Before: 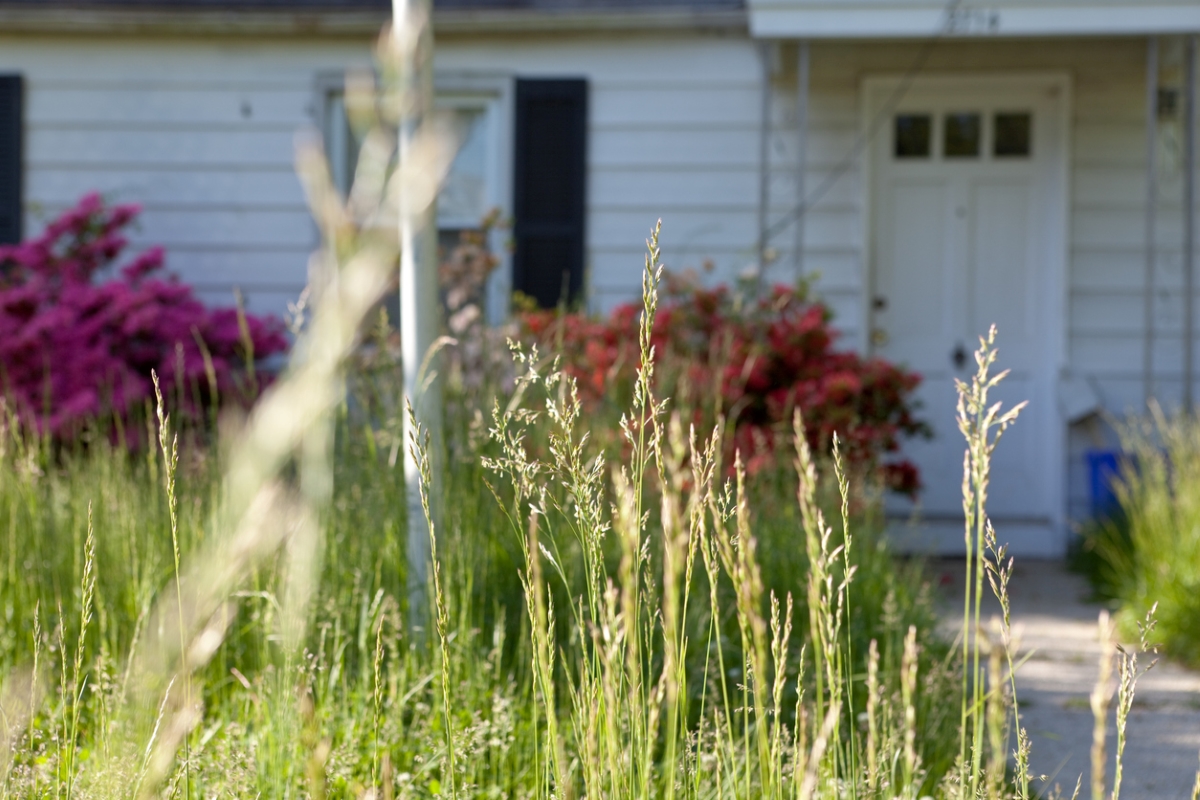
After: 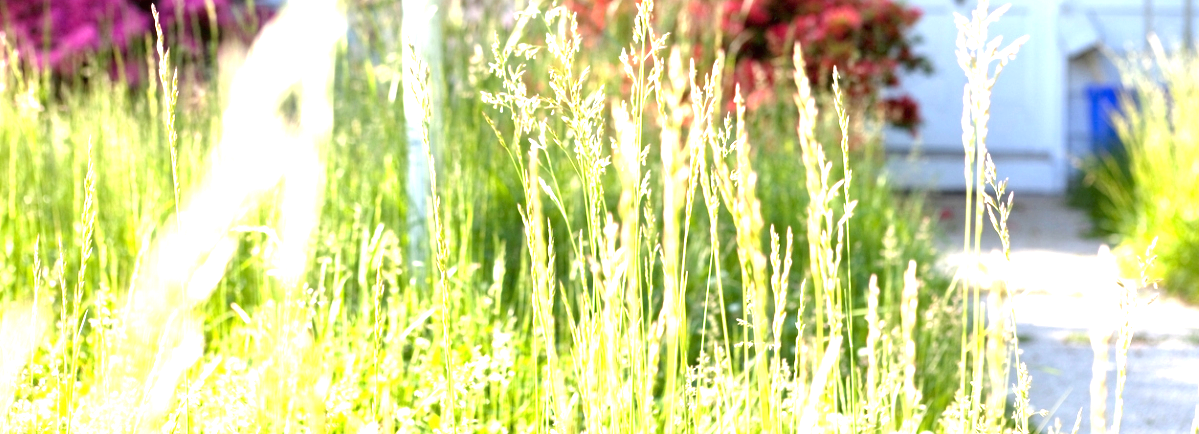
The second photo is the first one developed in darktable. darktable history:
exposure: black level correction 0, exposure 2 EV, compensate highlight preservation false
crop and rotate: top 45.676%, right 0.021%
